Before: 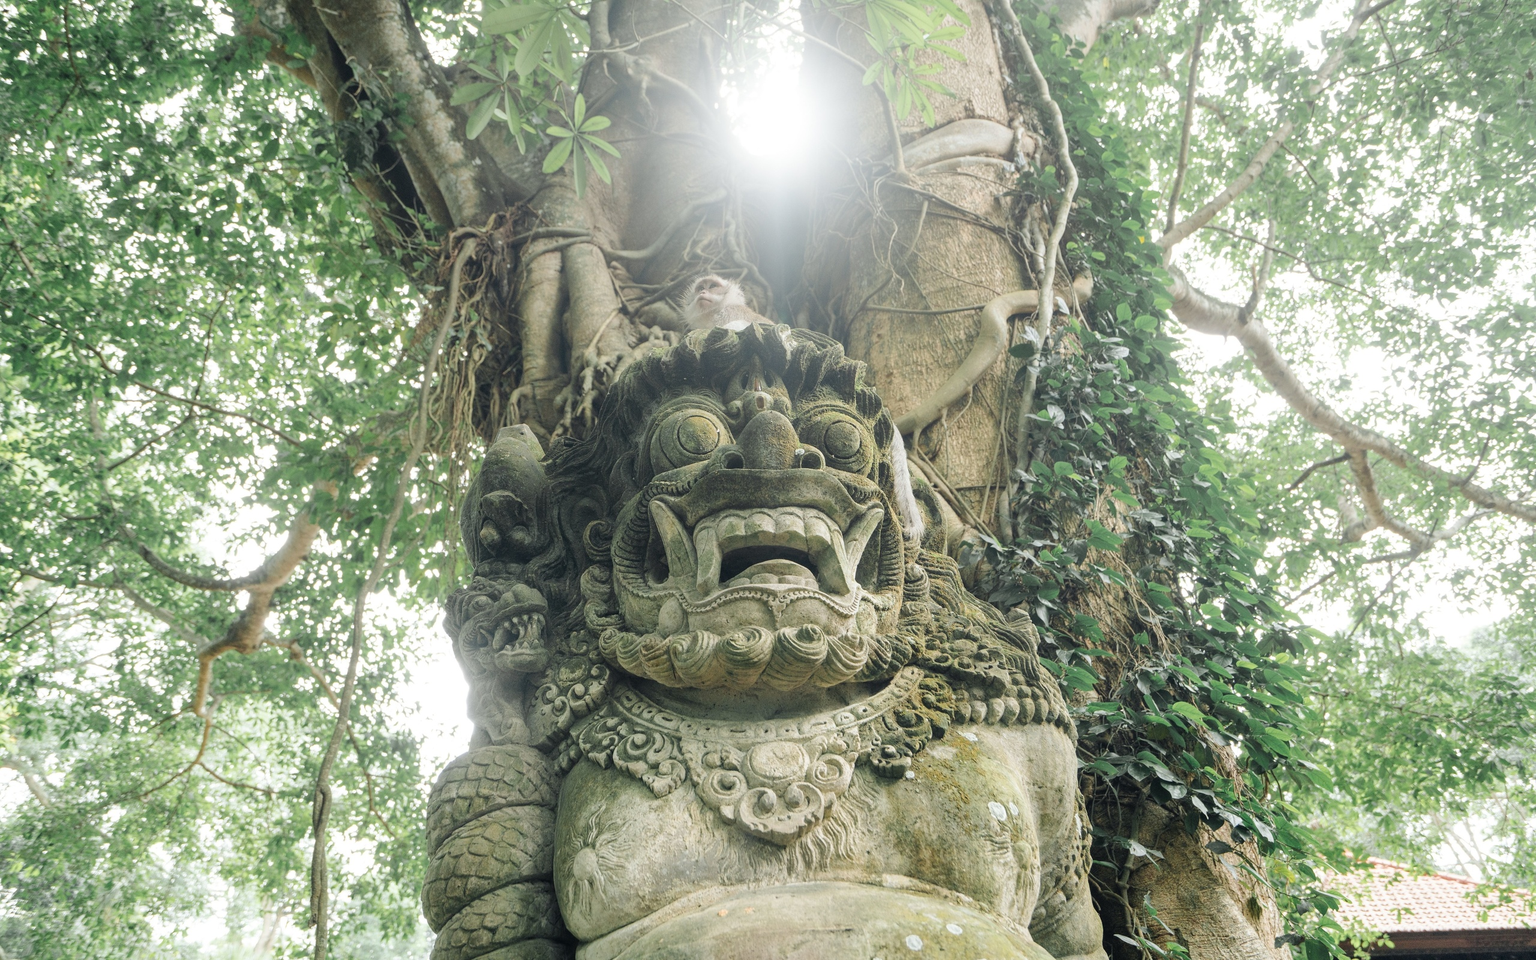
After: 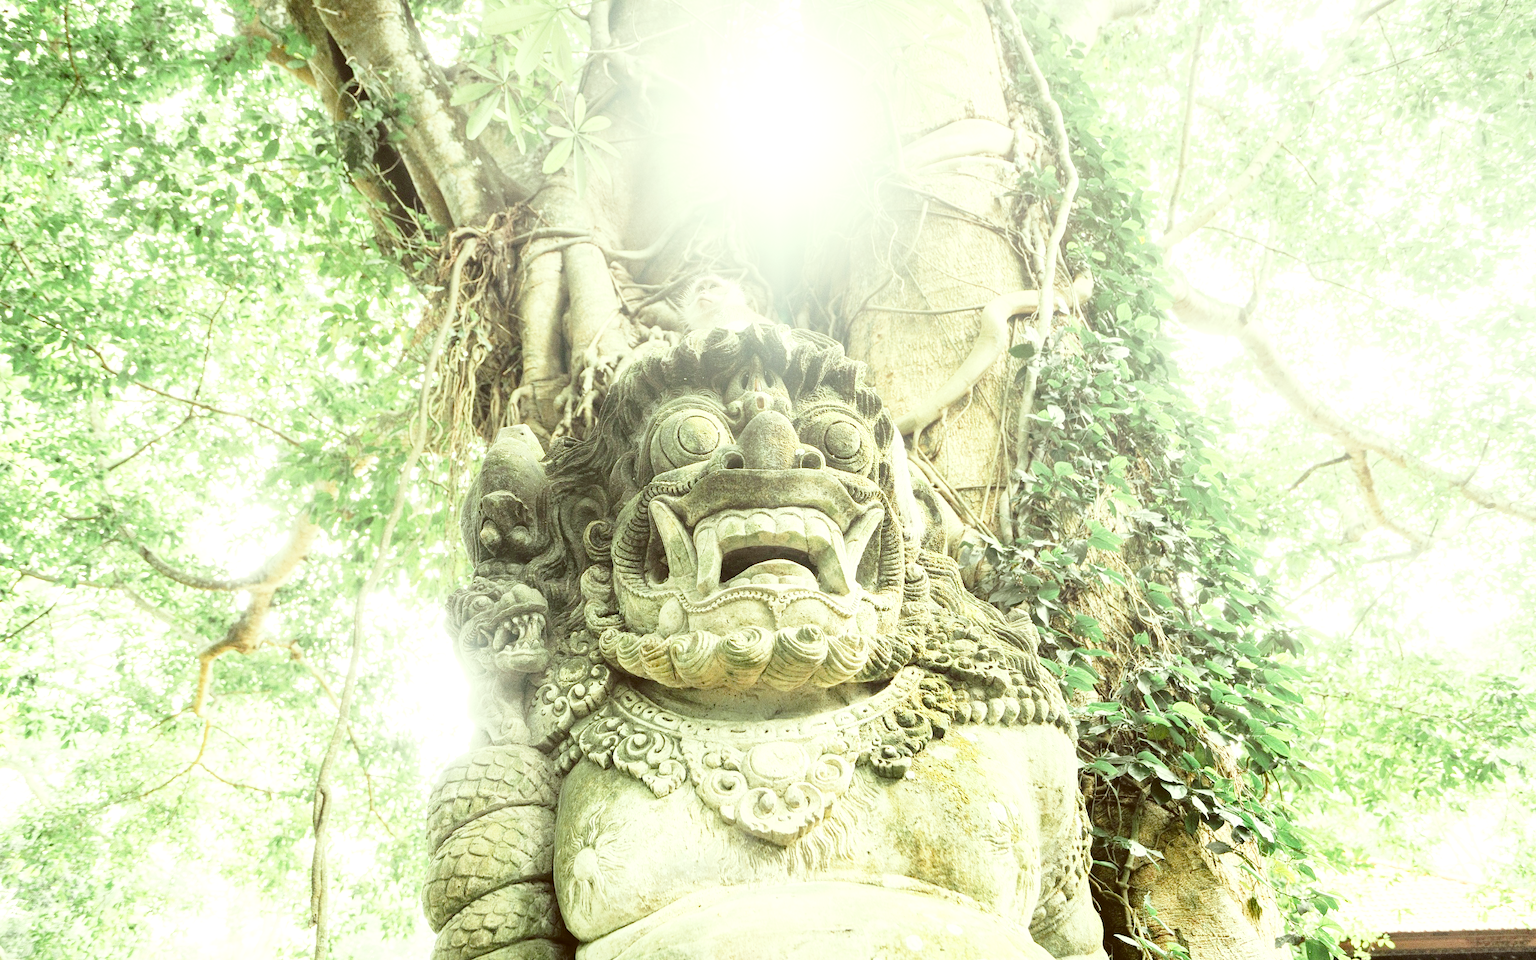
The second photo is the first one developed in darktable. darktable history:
color correction: highlights a* -5.44, highlights b* 9.8, shadows a* 9.88, shadows b* 25
exposure: black level correction 0, exposure 1.001 EV, compensate exposure bias true, compensate highlight preservation false
base curve: curves: ch0 [(0, 0) (0.028, 0.03) (0.121, 0.232) (0.46, 0.748) (0.859, 0.968) (1, 1)], preserve colors none
